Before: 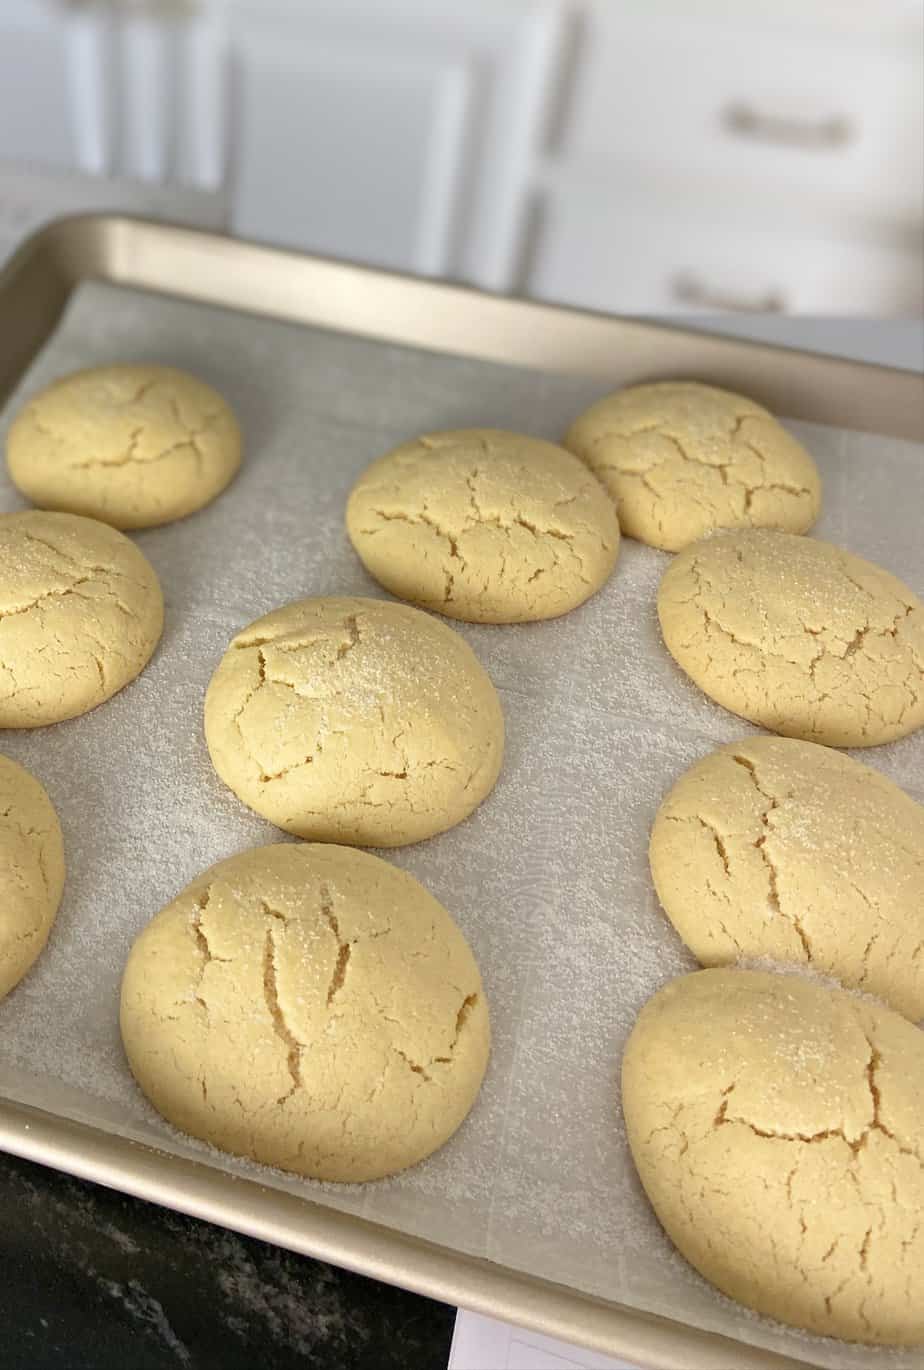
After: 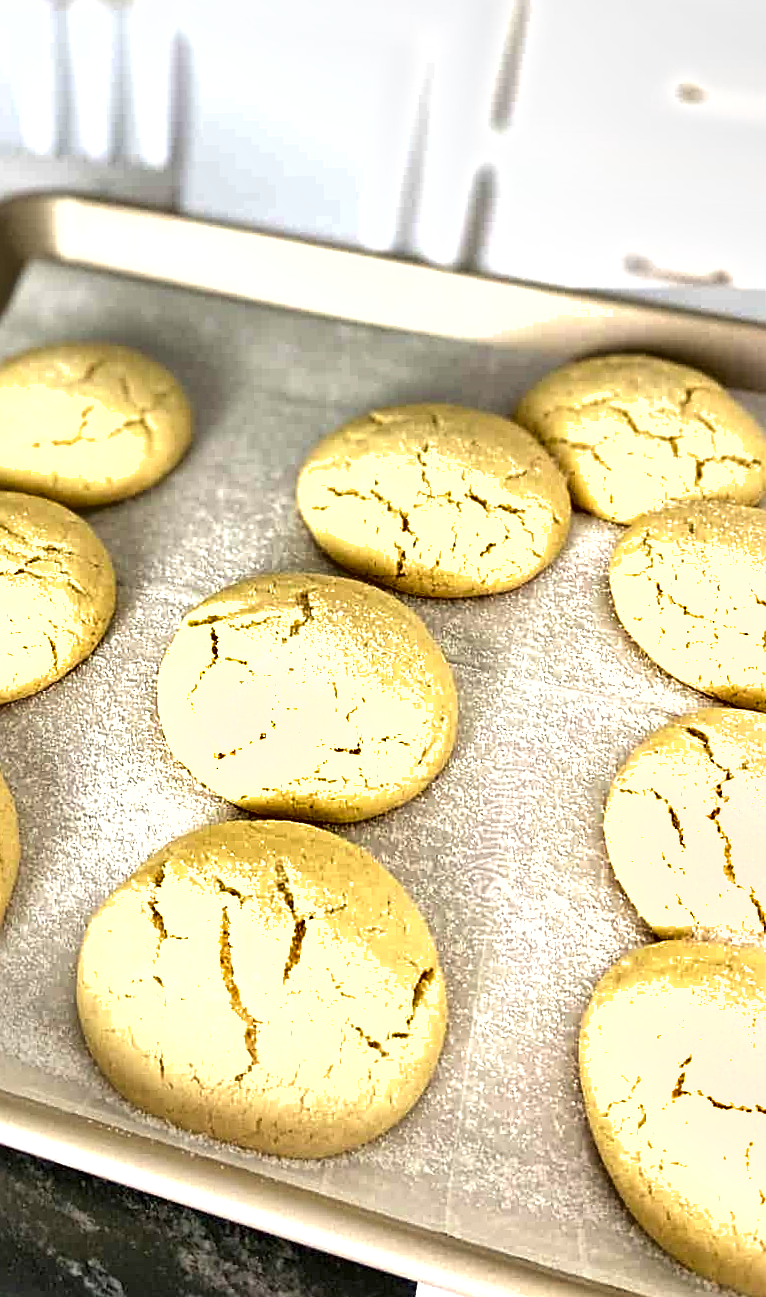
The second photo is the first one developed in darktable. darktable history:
crop and rotate: angle 0.63°, left 4.373%, top 1.084%, right 11.285%, bottom 2.672%
sharpen: on, module defaults
exposure: black level correction 0, exposure 1.199 EV, compensate highlight preservation false
shadows and highlights: shadows 43.83, white point adjustment -1.49, soften with gaussian
local contrast: mode bilateral grid, contrast 19, coarseness 51, detail 119%, midtone range 0.2
